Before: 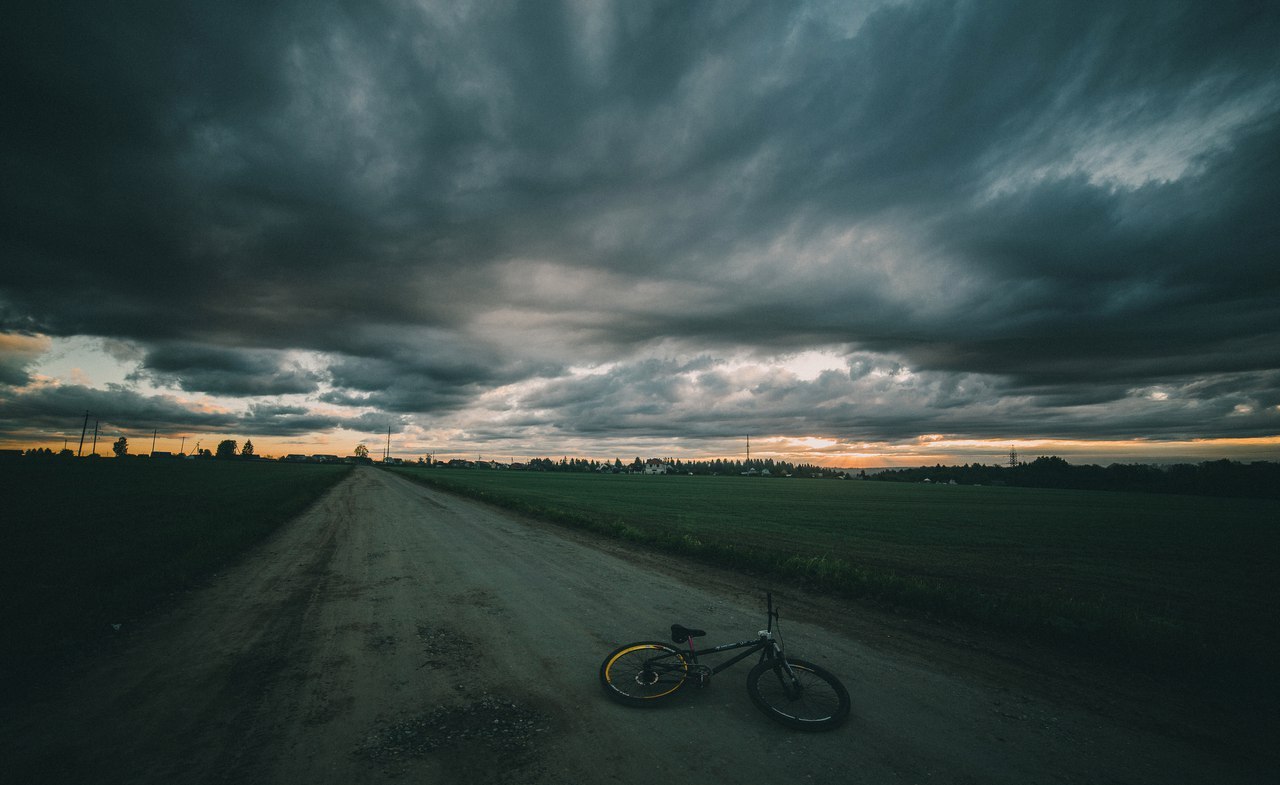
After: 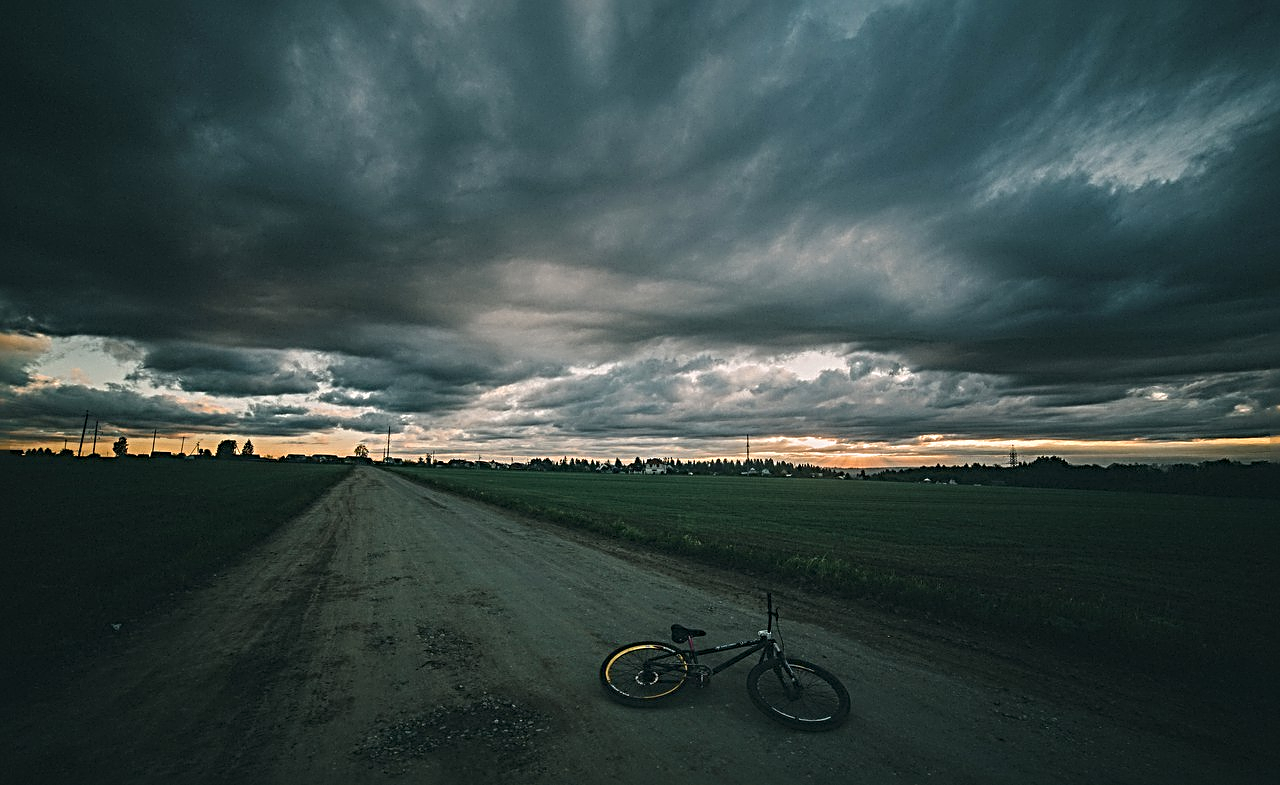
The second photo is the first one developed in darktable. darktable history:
sharpen: radius 3.679, amount 0.936
